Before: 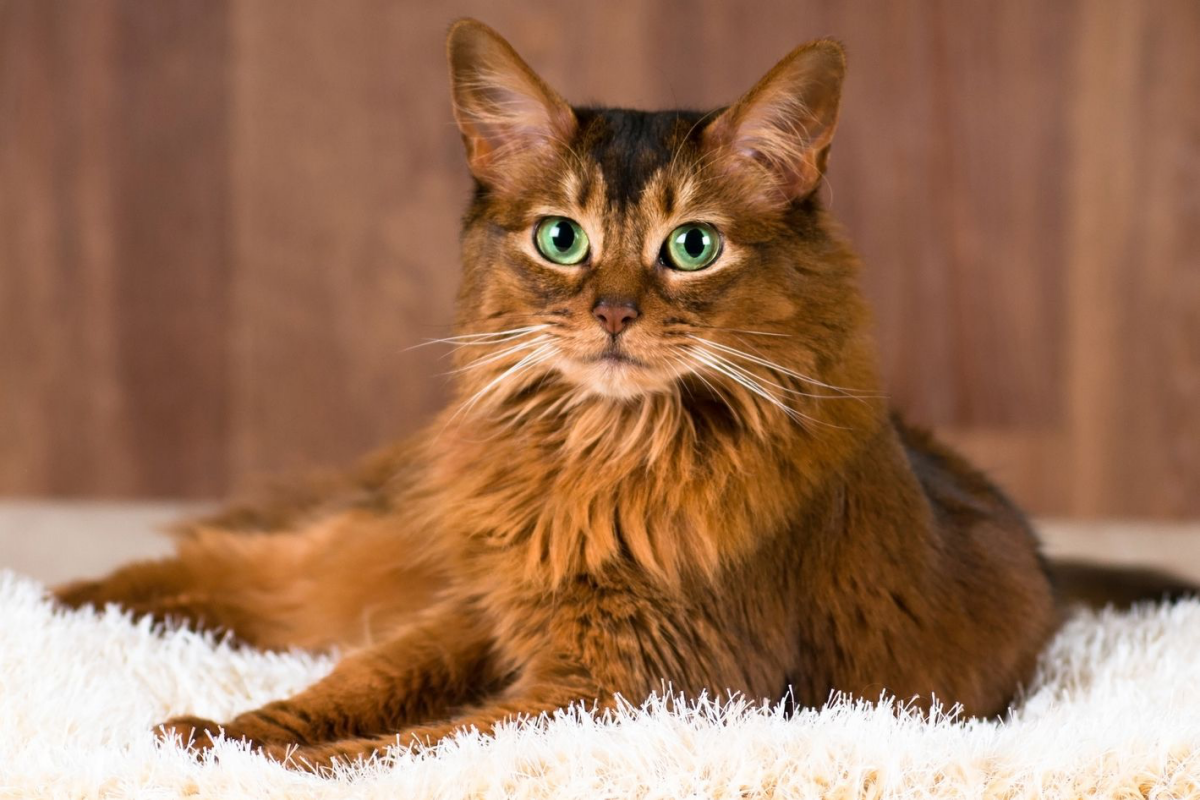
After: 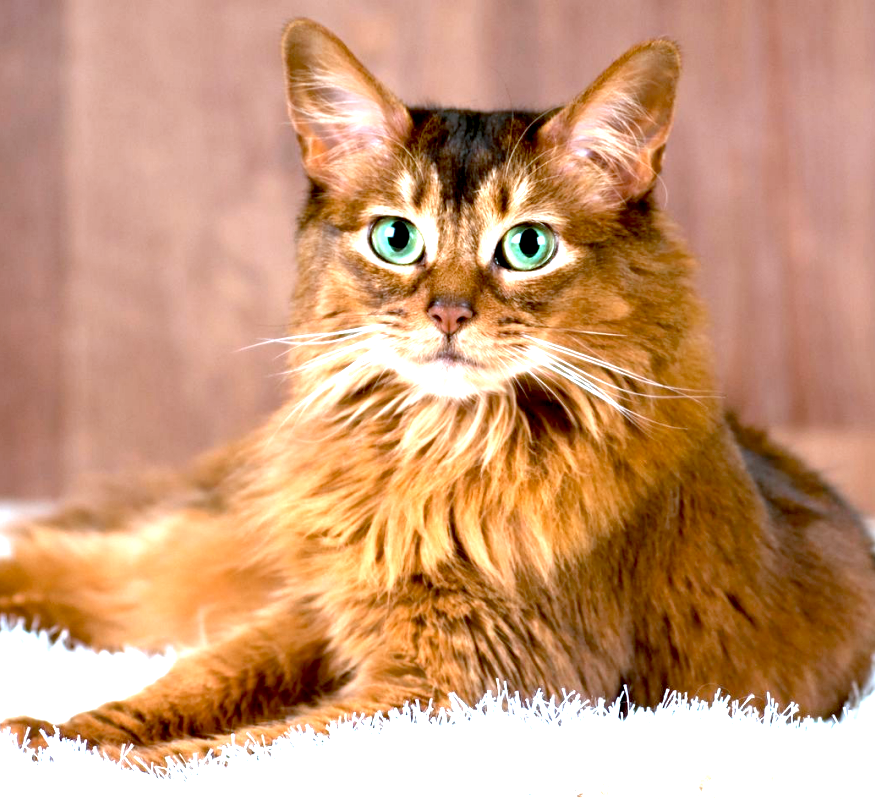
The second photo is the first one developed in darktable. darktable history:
exposure: black level correction 0.009, exposure 1.421 EV, compensate exposure bias true, compensate highlight preservation false
color correction: highlights a* -9.89, highlights b* -21.3
crop: left 13.766%, right 13.312%
